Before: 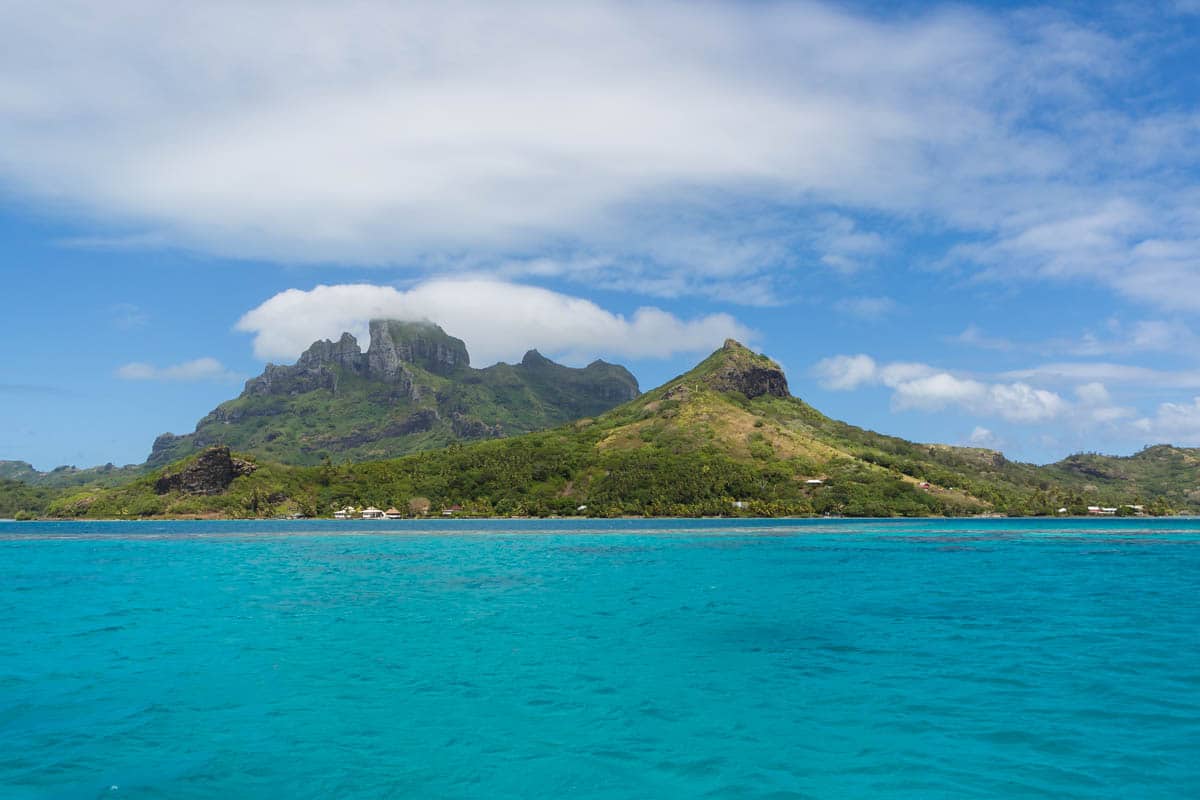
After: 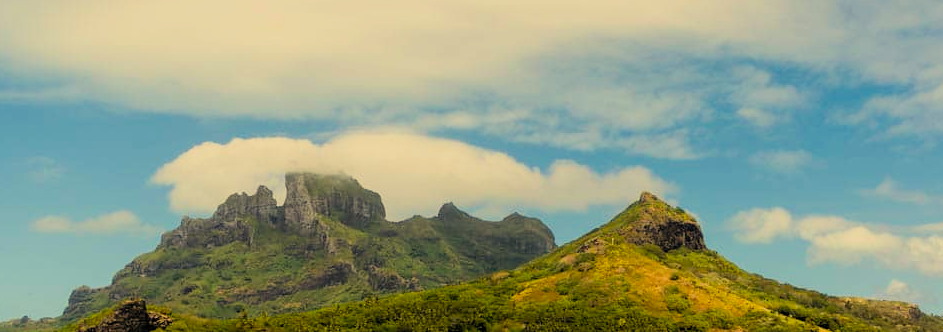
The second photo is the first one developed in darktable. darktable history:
filmic rgb: black relative exposure -7.75 EV, white relative exposure 4.4 EV, threshold 3 EV, target black luminance 0%, hardness 3.76, latitude 50.51%, contrast 1.074, highlights saturation mix 10%, shadows ↔ highlights balance -0.22%, color science v4 (2020), enable highlight reconstruction true
color balance: lift [0.998, 0.998, 1.001, 1.002], gamma [0.995, 1.025, 0.992, 0.975], gain [0.995, 1.02, 0.997, 0.98]
crop: left 7.036%, top 18.398%, right 14.379%, bottom 40.043%
contrast brightness saturation: contrast 0.1, brightness 0.03, saturation 0.09
white balance: red 1.08, blue 0.791
